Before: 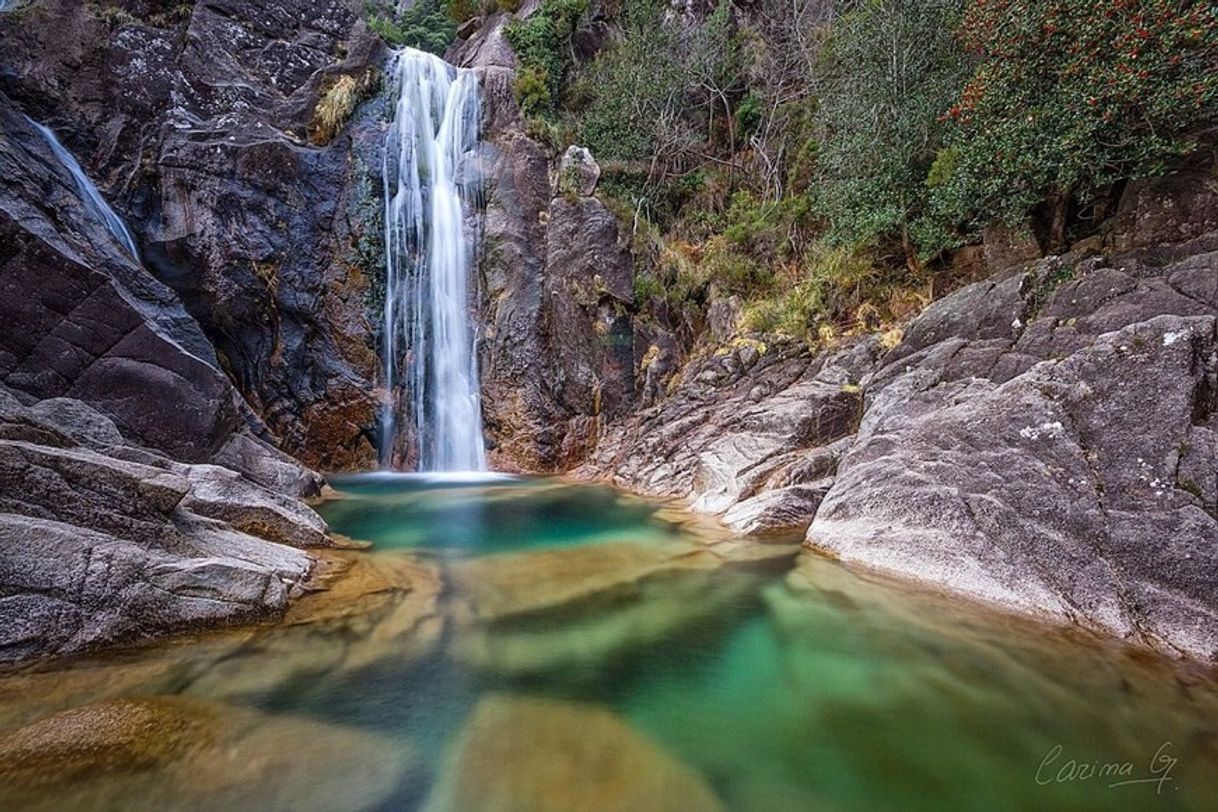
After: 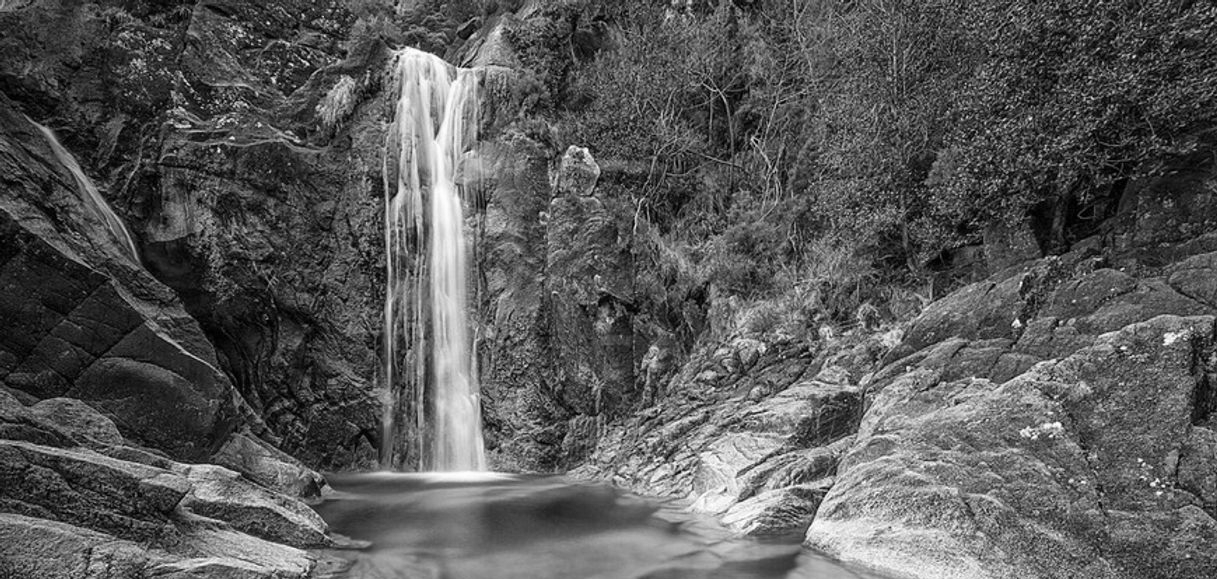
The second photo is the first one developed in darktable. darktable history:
contrast brightness saturation: contrast 0.04, saturation 0.16
crop: bottom 28.576%
monochrome: on, module defaults
